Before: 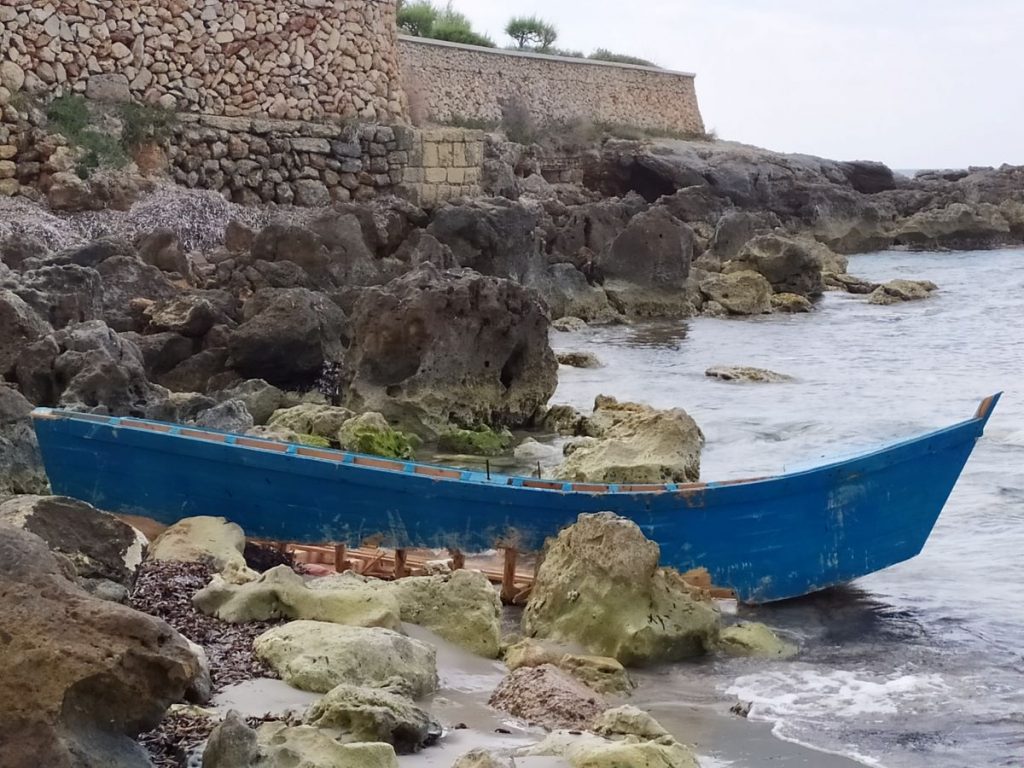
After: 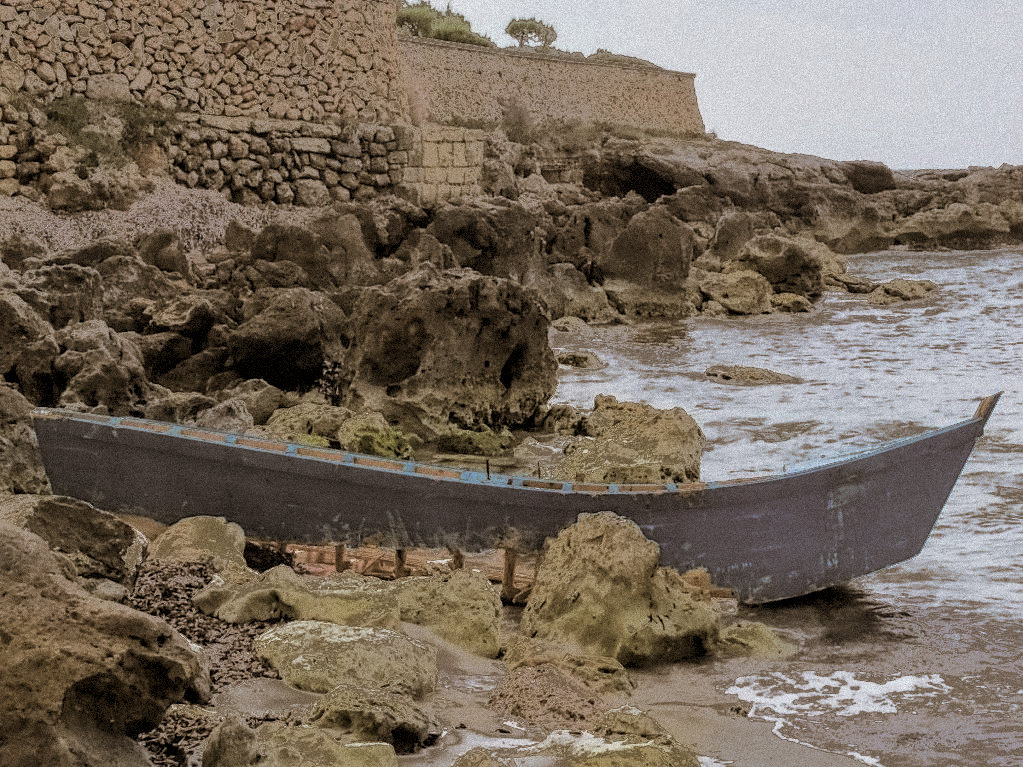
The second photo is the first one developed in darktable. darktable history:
split-toning: shadows › hue 37.98°, highlights › hue 185.58°, balance -55.261
local contrast: on, module defaults
grain: coarseness 9.38 ISO, strength 34.99%, mid-tones bias 0%
filmic rgb: hardness 4.17
fill light: exposure -0.73 EV, center 0.69, width 2.2
